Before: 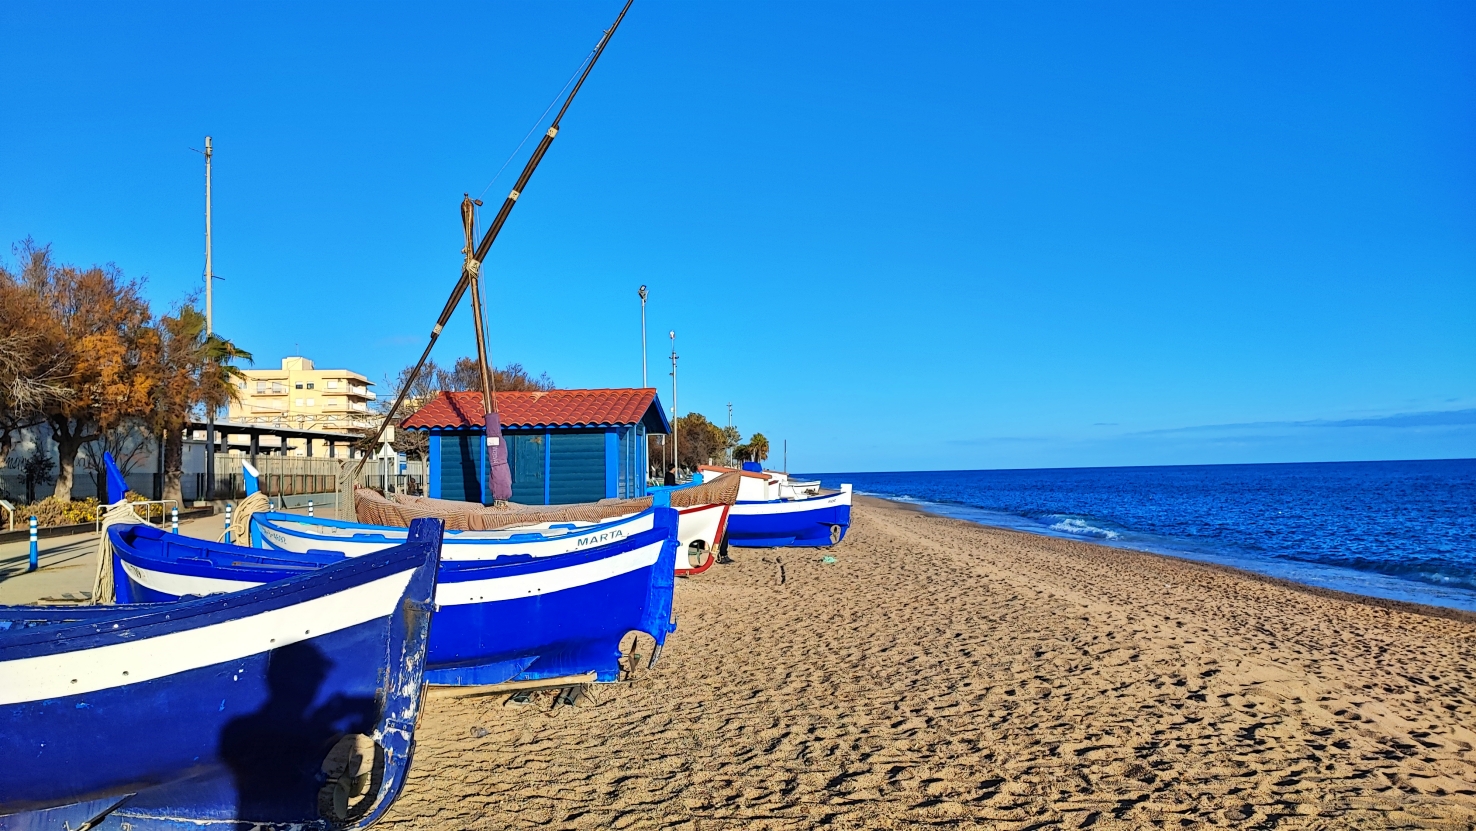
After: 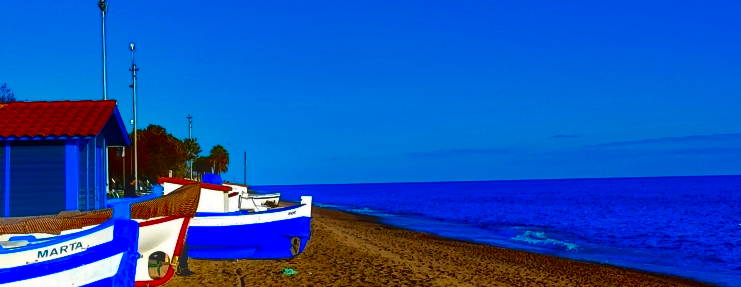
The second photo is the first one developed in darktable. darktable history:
crop: left 36.607%, top 34.735%, right 13.146%, bottom 30.611%
bloom: size 9%, threshold 100%, strength 7%
contrast brightness saturation: brightness -1, saturation 1
